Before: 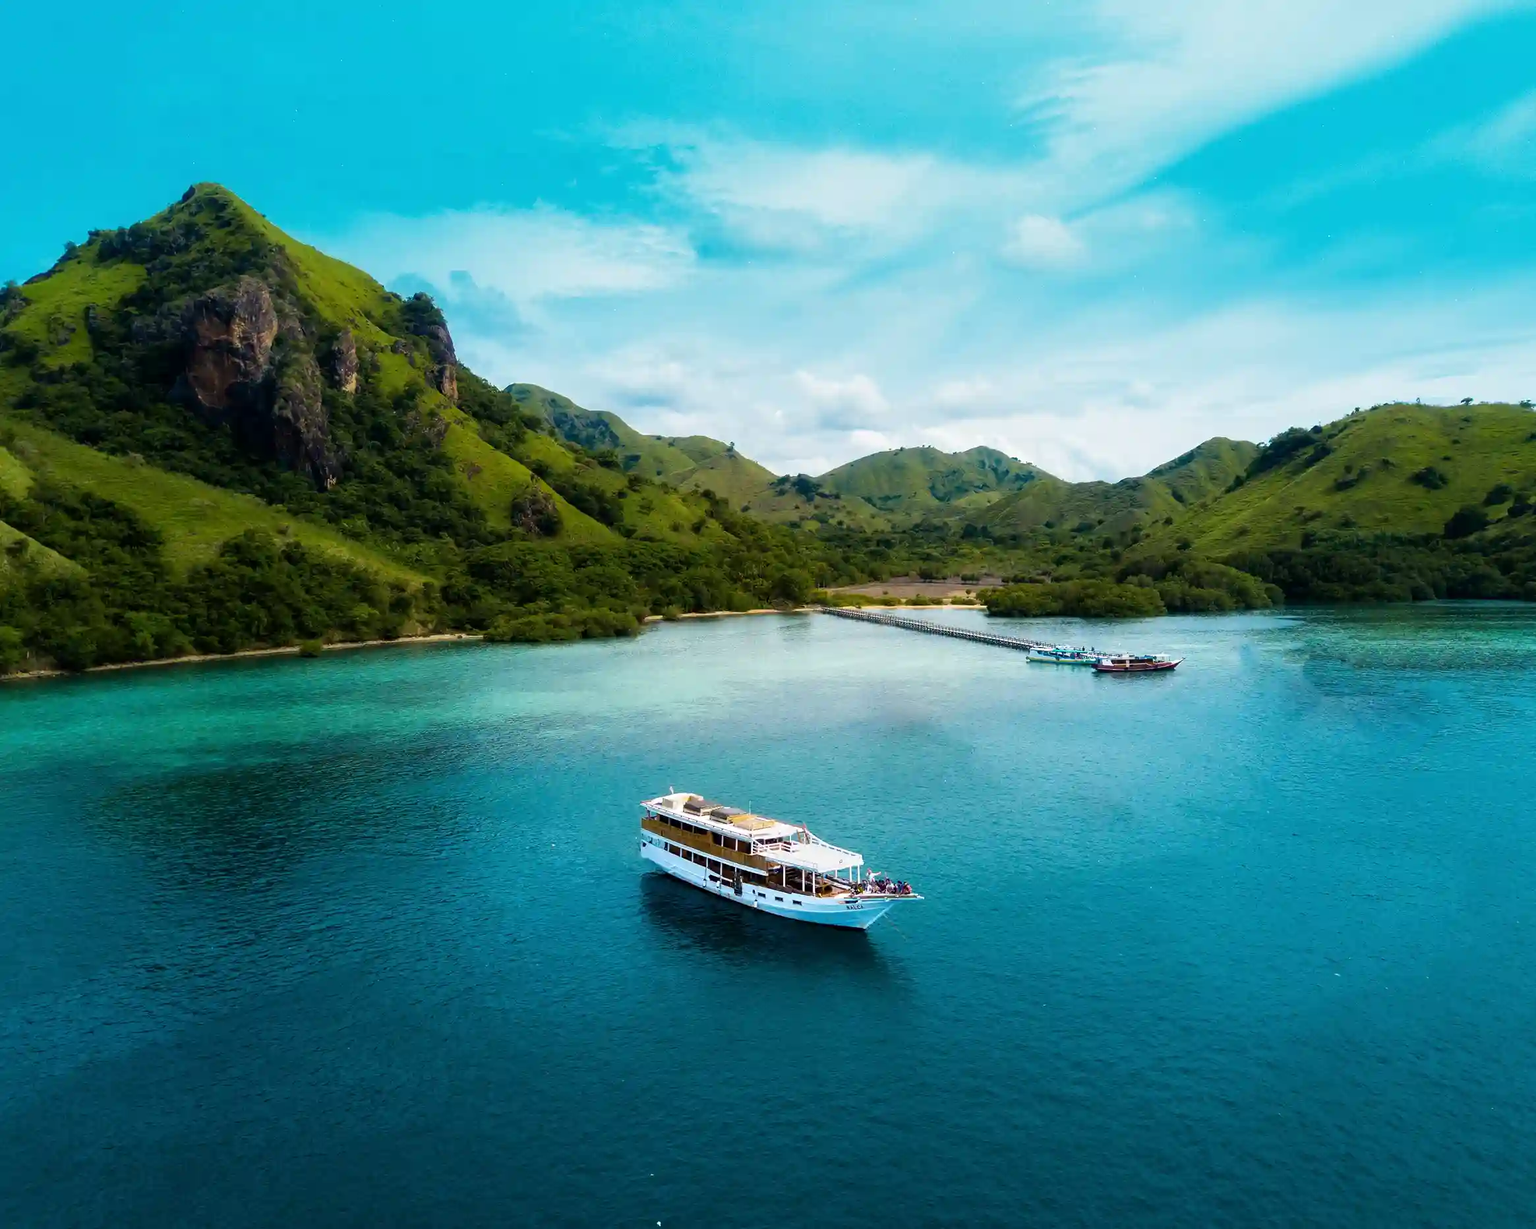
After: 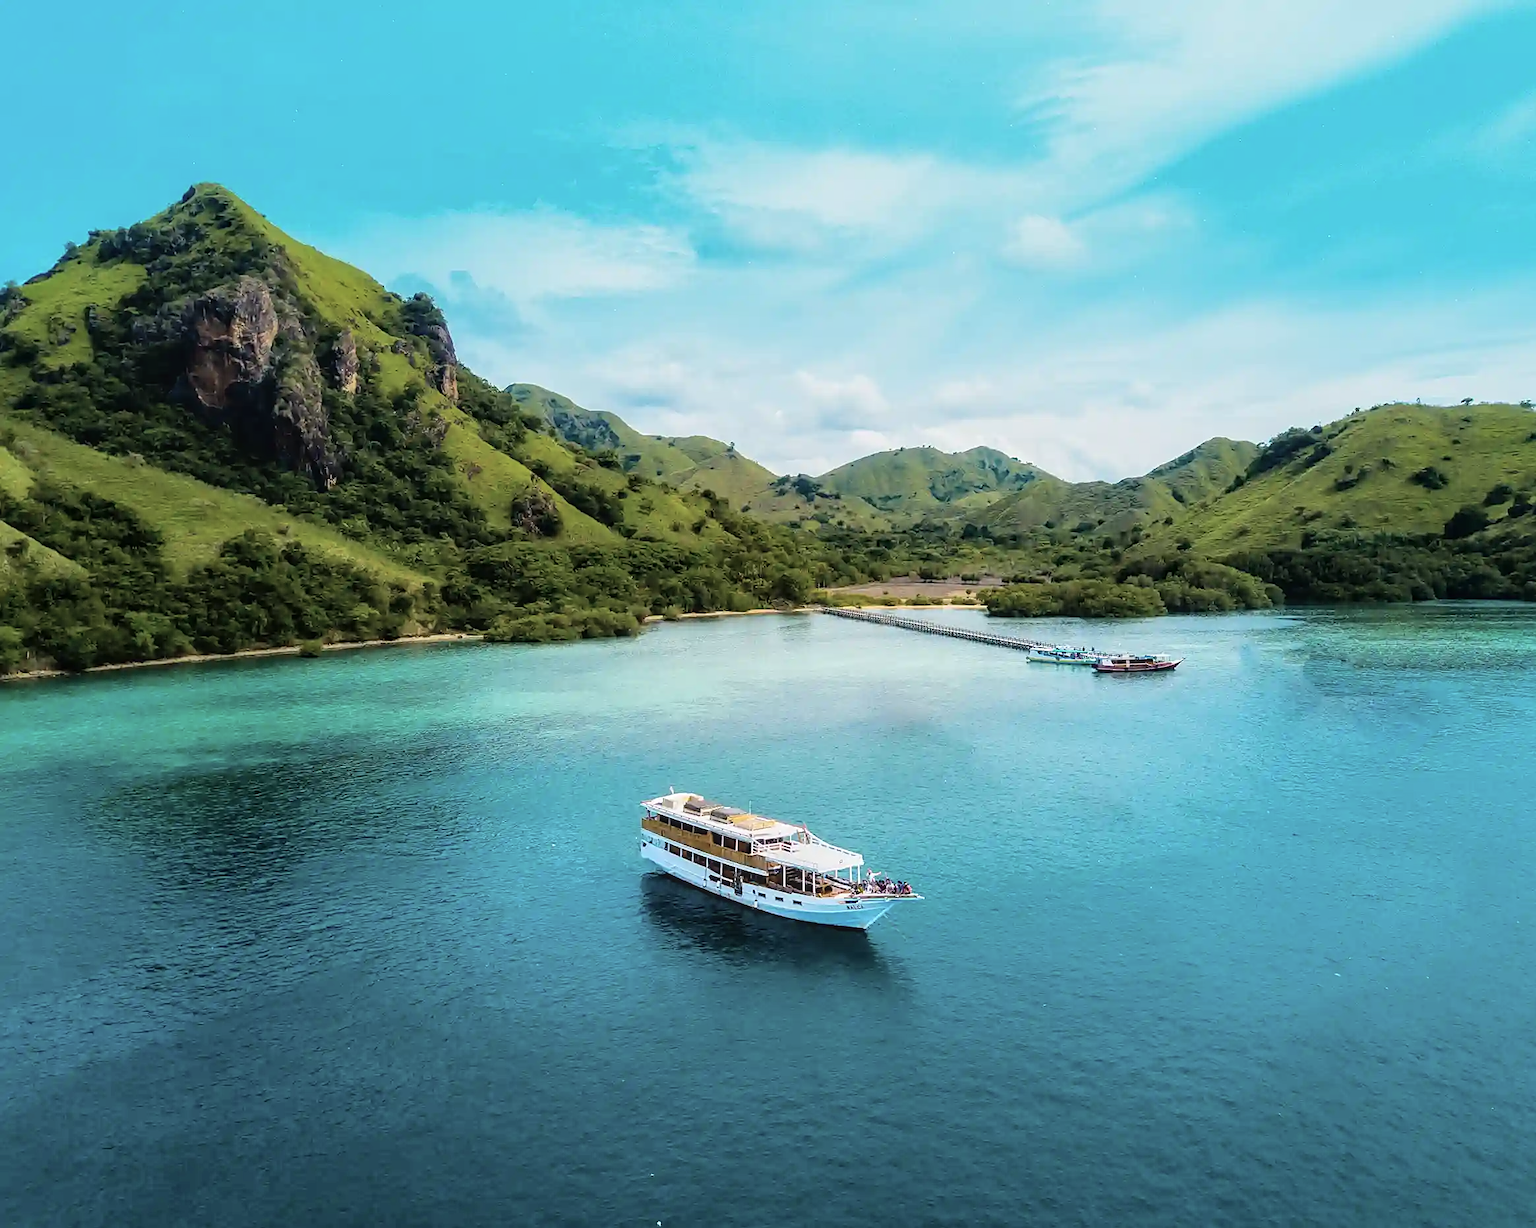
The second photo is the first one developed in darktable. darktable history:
tone curve: curves: ch0 [(0, 0) (0.003, 0.001) (0.011, 0.004) (0.025, 0.013) (0.044, 0.022) (0.069, 0.035) (0.1, 0.053) (0.136, 0.088) (0.177, 0.149) (0.224, 0.213) (0.277, 0.293) (0.335, 0.381) (0.399, 0.463) (0.468, 0.546) (0.543, 0.616) (0.623, 0.693) (0.709, 0.766) (0.801, 0.843) (0.898, 0.921) (1, 1)], color space Lab, independent channels, preserve colors none
sharpen: on, module defaults
local contrast: on, module defaults
contrast brightness saturation: contrast -0.136, brightness 0.048, saturation -0.12
